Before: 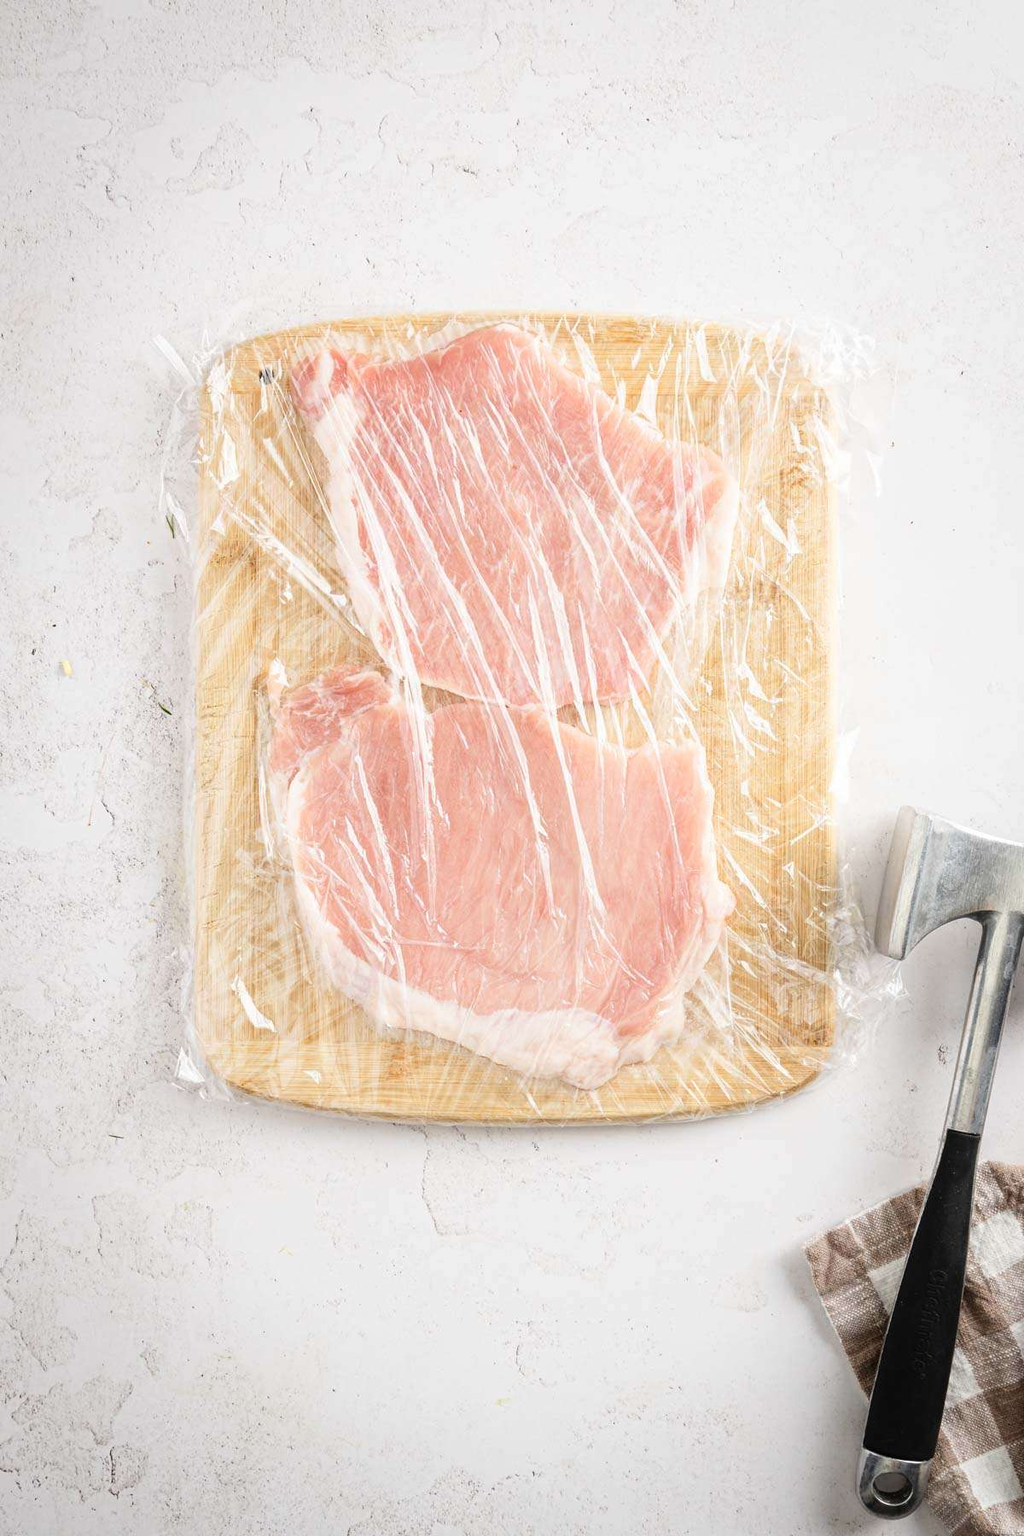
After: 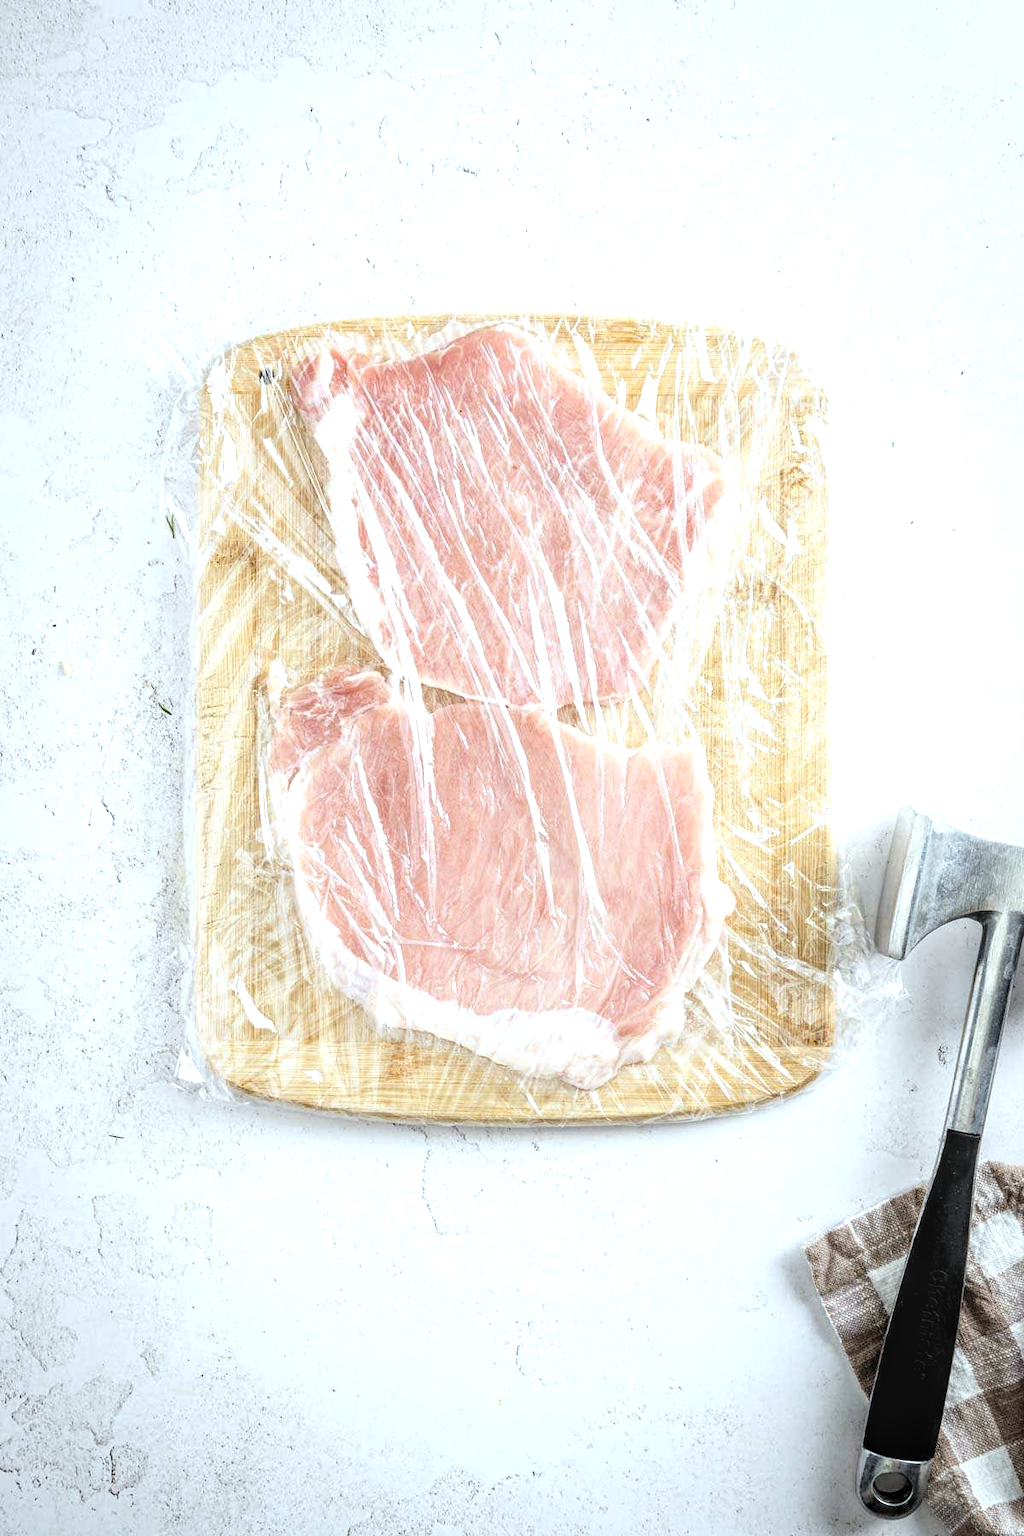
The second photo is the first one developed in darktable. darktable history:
white balance: red 0.925, blue 1.046
local contrast: on, module defaults
levels: levels [0.055, 0.477, 0.9]
